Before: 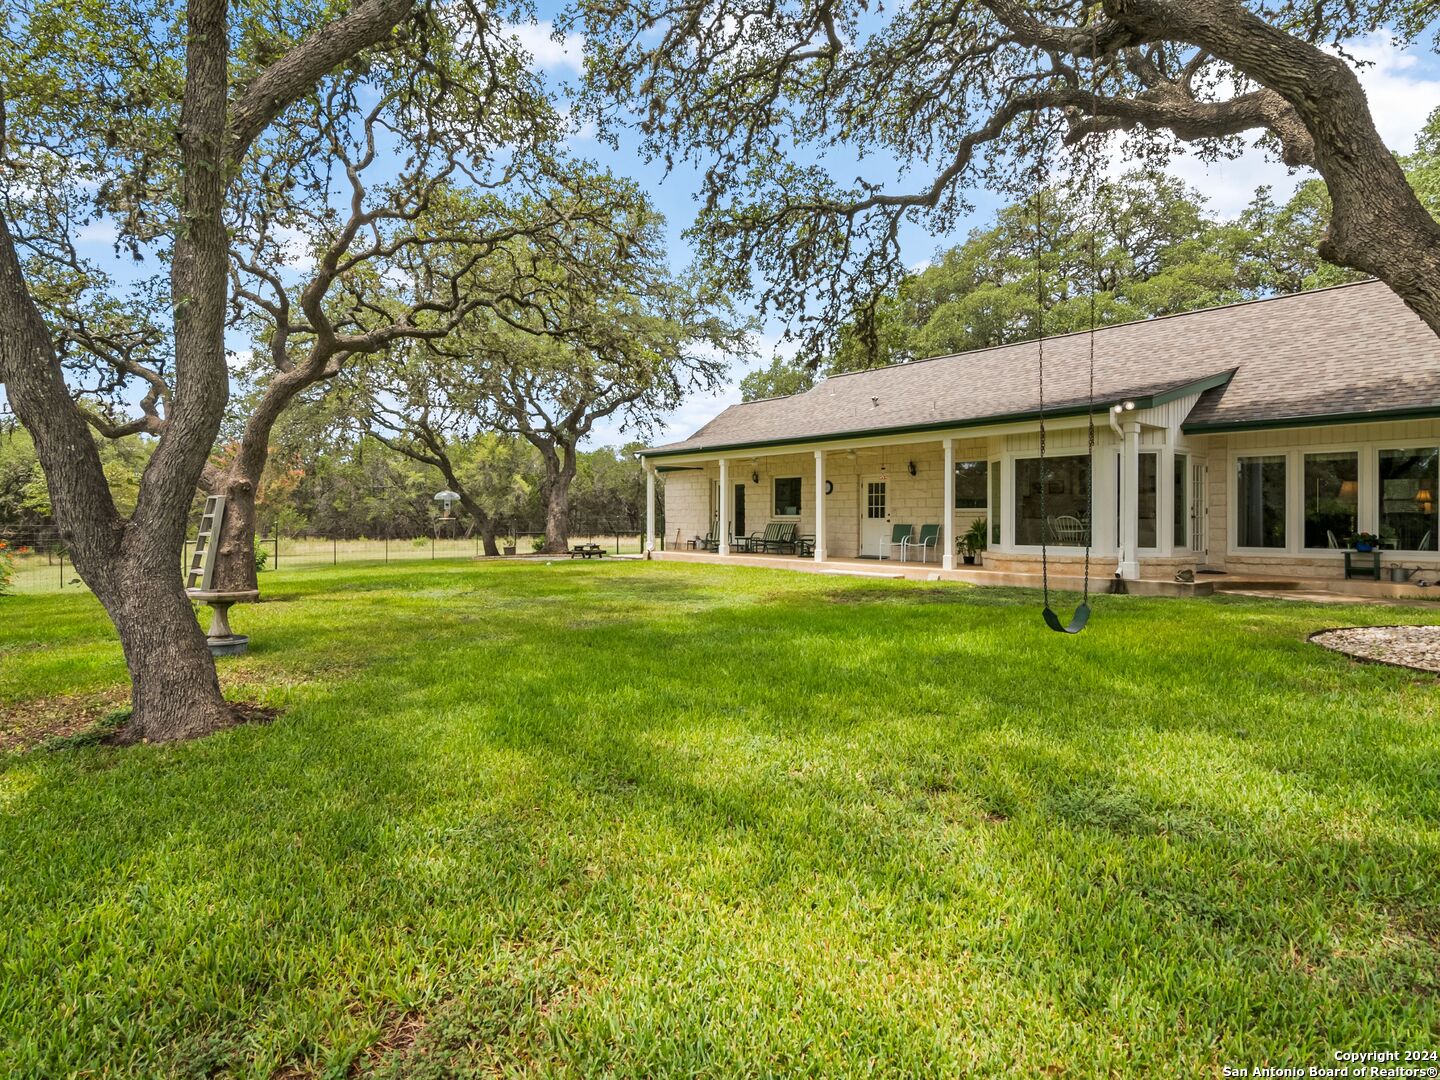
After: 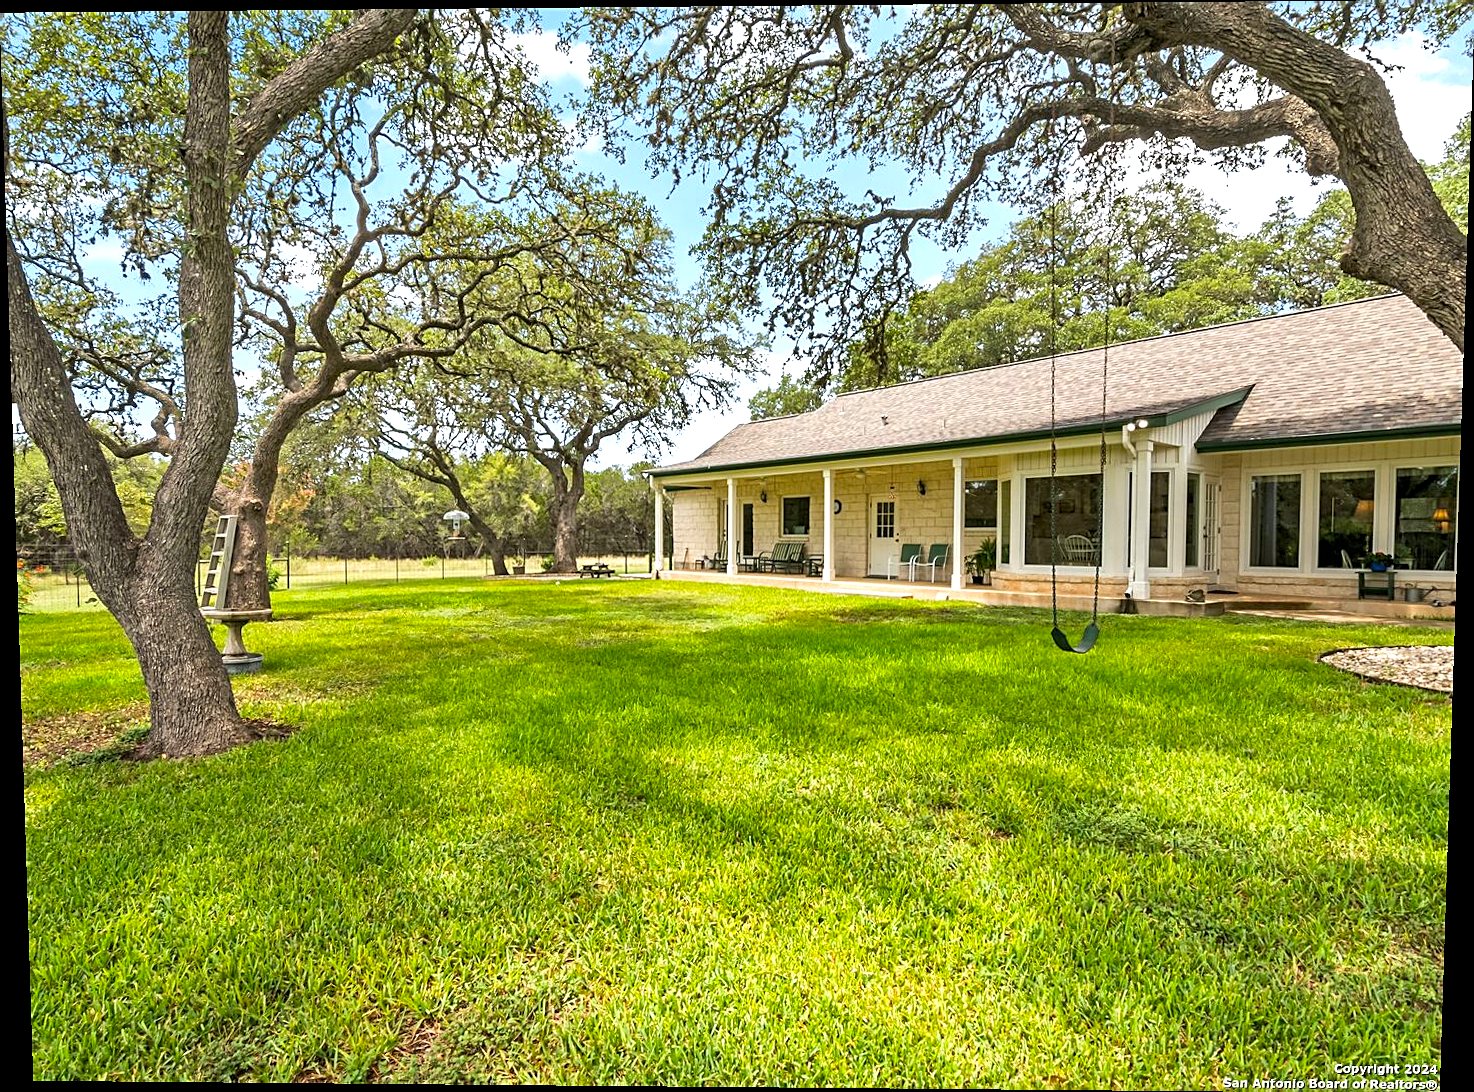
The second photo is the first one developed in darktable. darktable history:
color balance: output saturation 110%
shadows and highlights: shadows 12, white point adjustment 1.2, soften with gaussian
rotate and perspective: lens shift (vertical) 0.048, lens shift (horizontal) -0.024, automatic cropping off
exposure: black level correction 0.001, exposure 0.5 EV, compensate exposure bias true, compensate highlight preservation false
sharpen: on, module defaults
